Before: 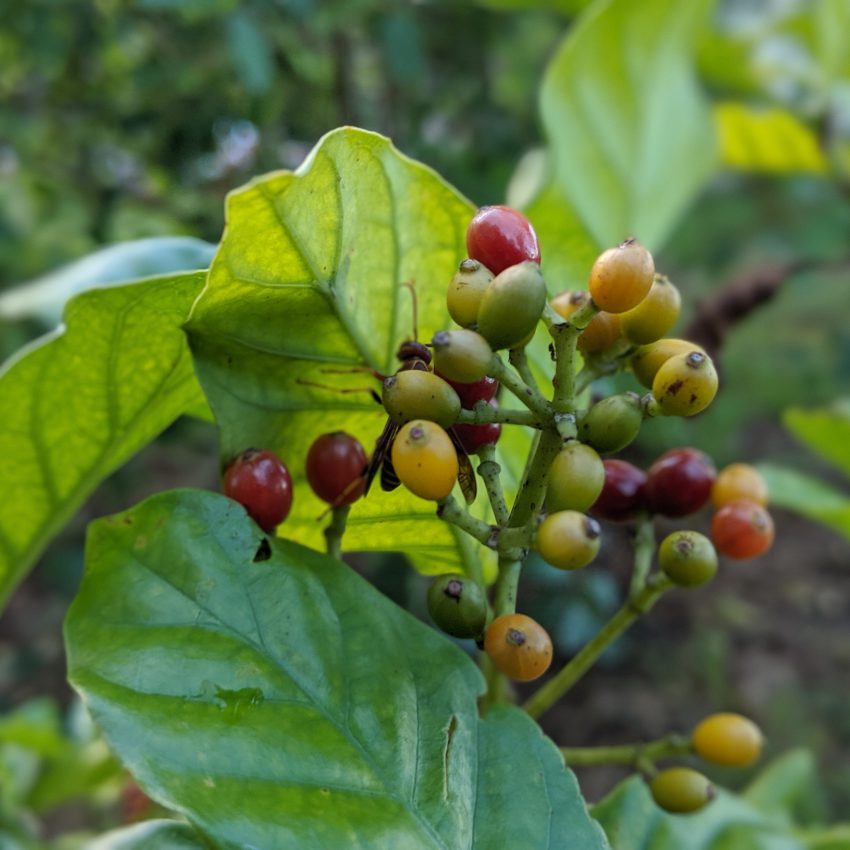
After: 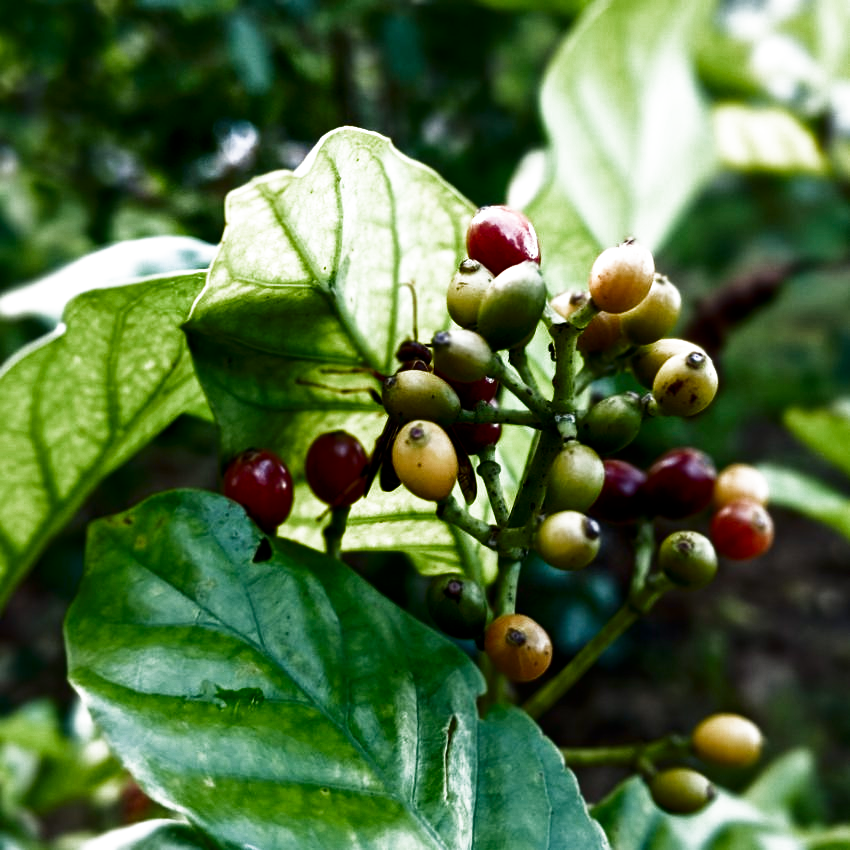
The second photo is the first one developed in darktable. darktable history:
filmic rgb: black relative exposure -8.25 EV, white relative exposure 2.2 EV, target white luminance 99.911%, hardness 7.16, latitude 74.82%, contrast 1.315, highlights saturation mix -2.11%, shadows ↔ highlights balance 30.21%, preserve chrominance RGB euclidean norm (legacy), color science v4 (2020)
color balance rgb: power › hue 328.85°, perceptual saturation grading › global saturation 0.212%, perceptual saturation grading › highlights -19.852%, perceptual saturation grading › shadows 19.155%, global vibrance 20%
contrast brightness saturation: contrast 0.311, brightness -0.083, saturation 0.172
